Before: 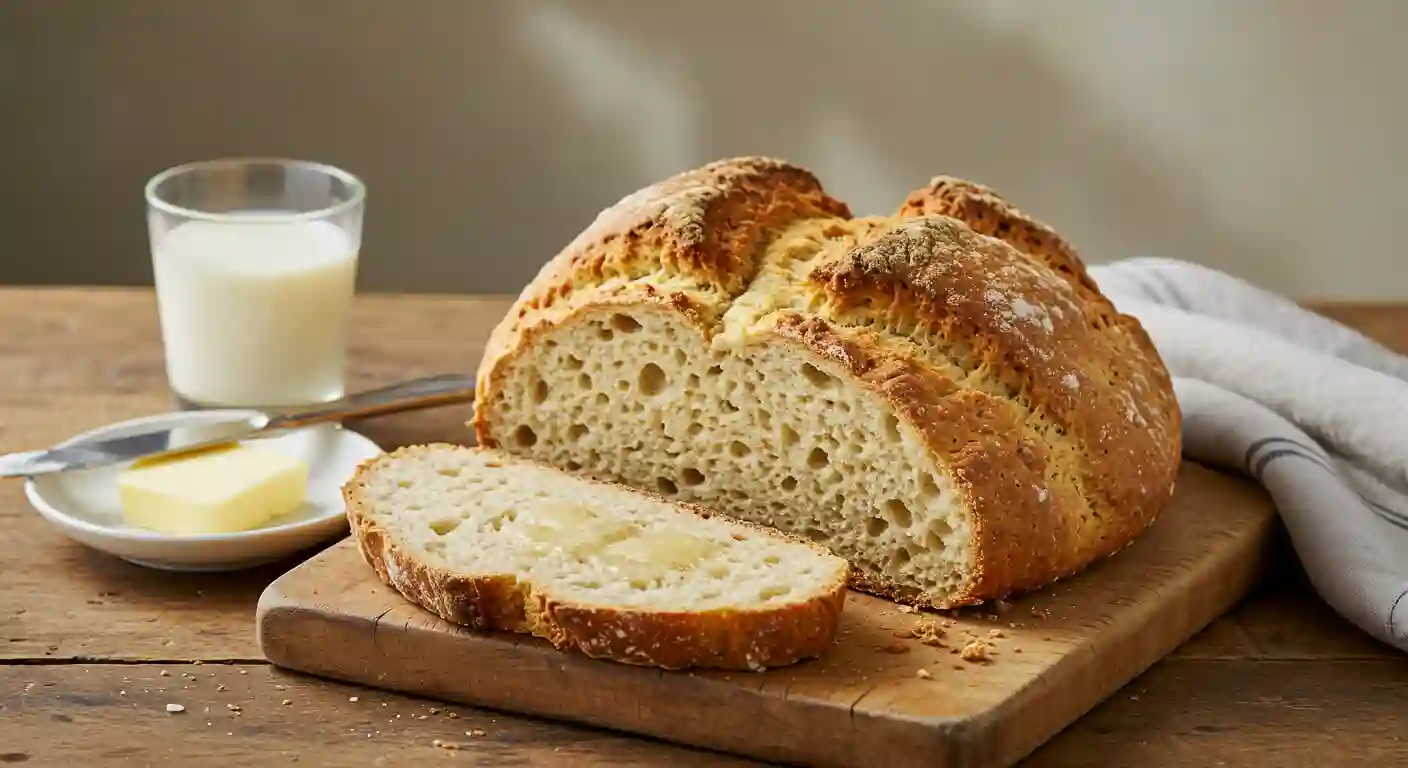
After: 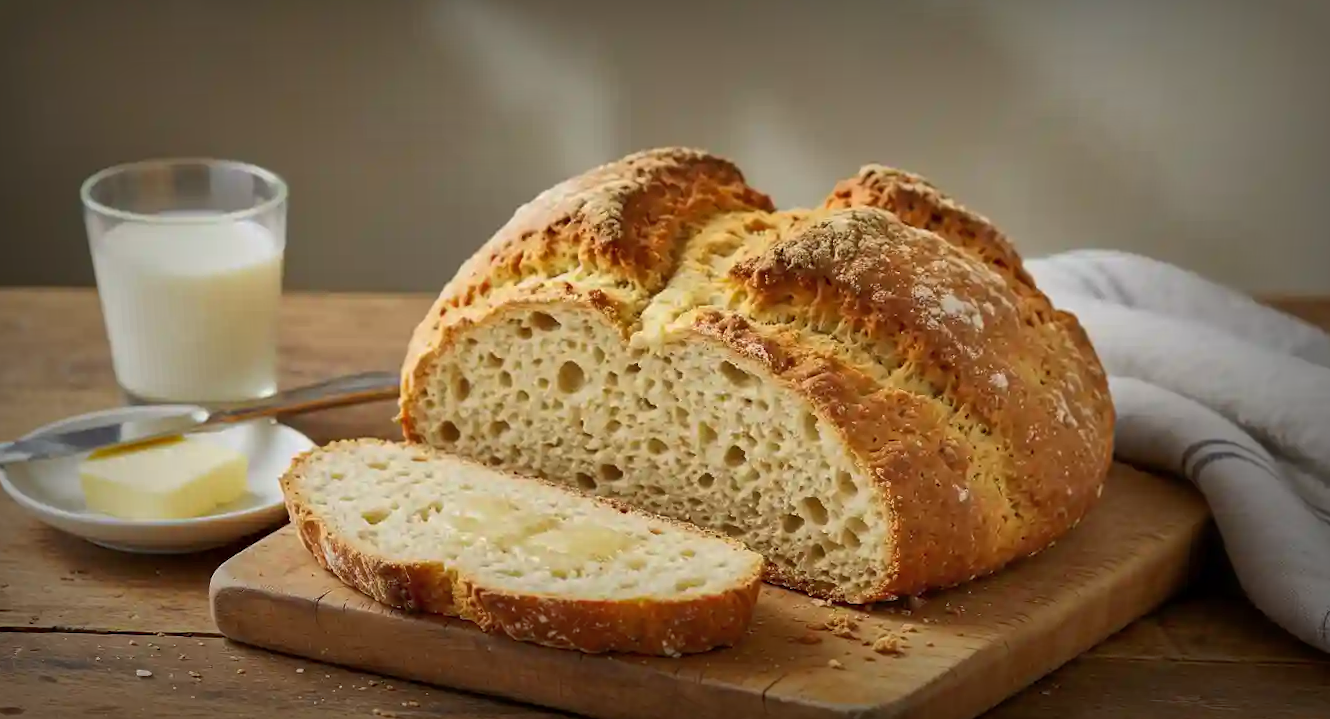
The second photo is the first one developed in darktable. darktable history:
vignetting: fall-off start 53.2%, brightness -0.594, saturation 0, automatic ratio true, width/height ratio 1.313, shape 0.22, unbound false
shadows and highlights: on, module defaults
rotate and perspective: rotation 0.062°, lens shift (vertical) 0.115, lens shift (horizontal) -0.133, crop left 0.047, crop right 0.94, crop top 0.061, crop bottom 0.94
tone equalizer: on, module defaults
